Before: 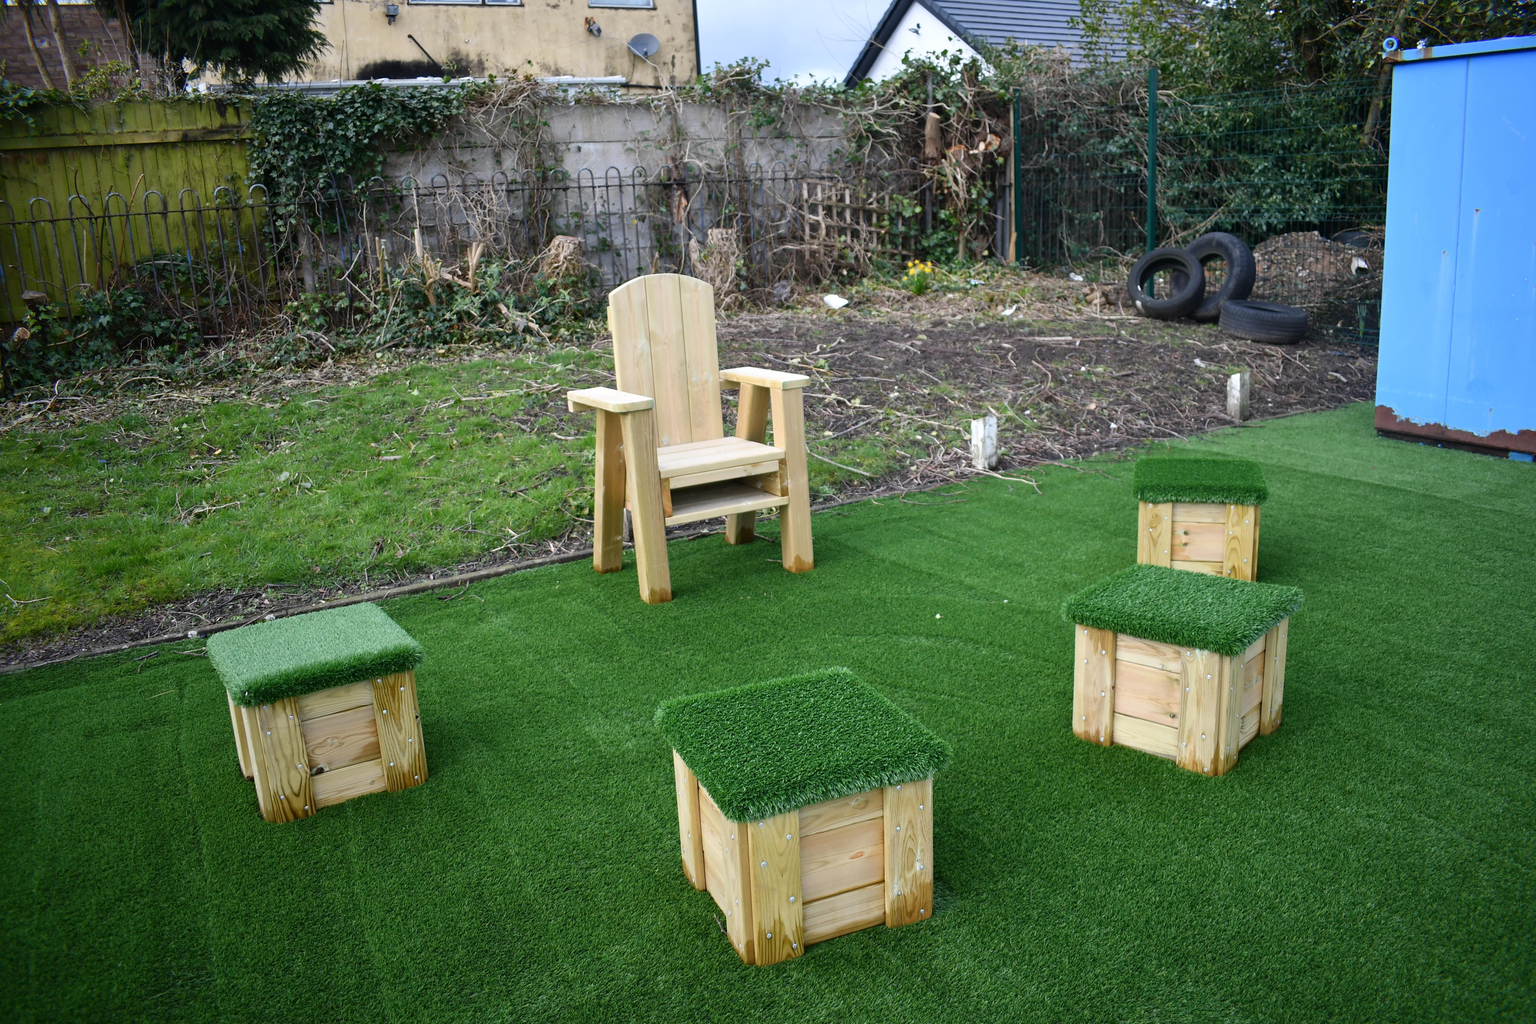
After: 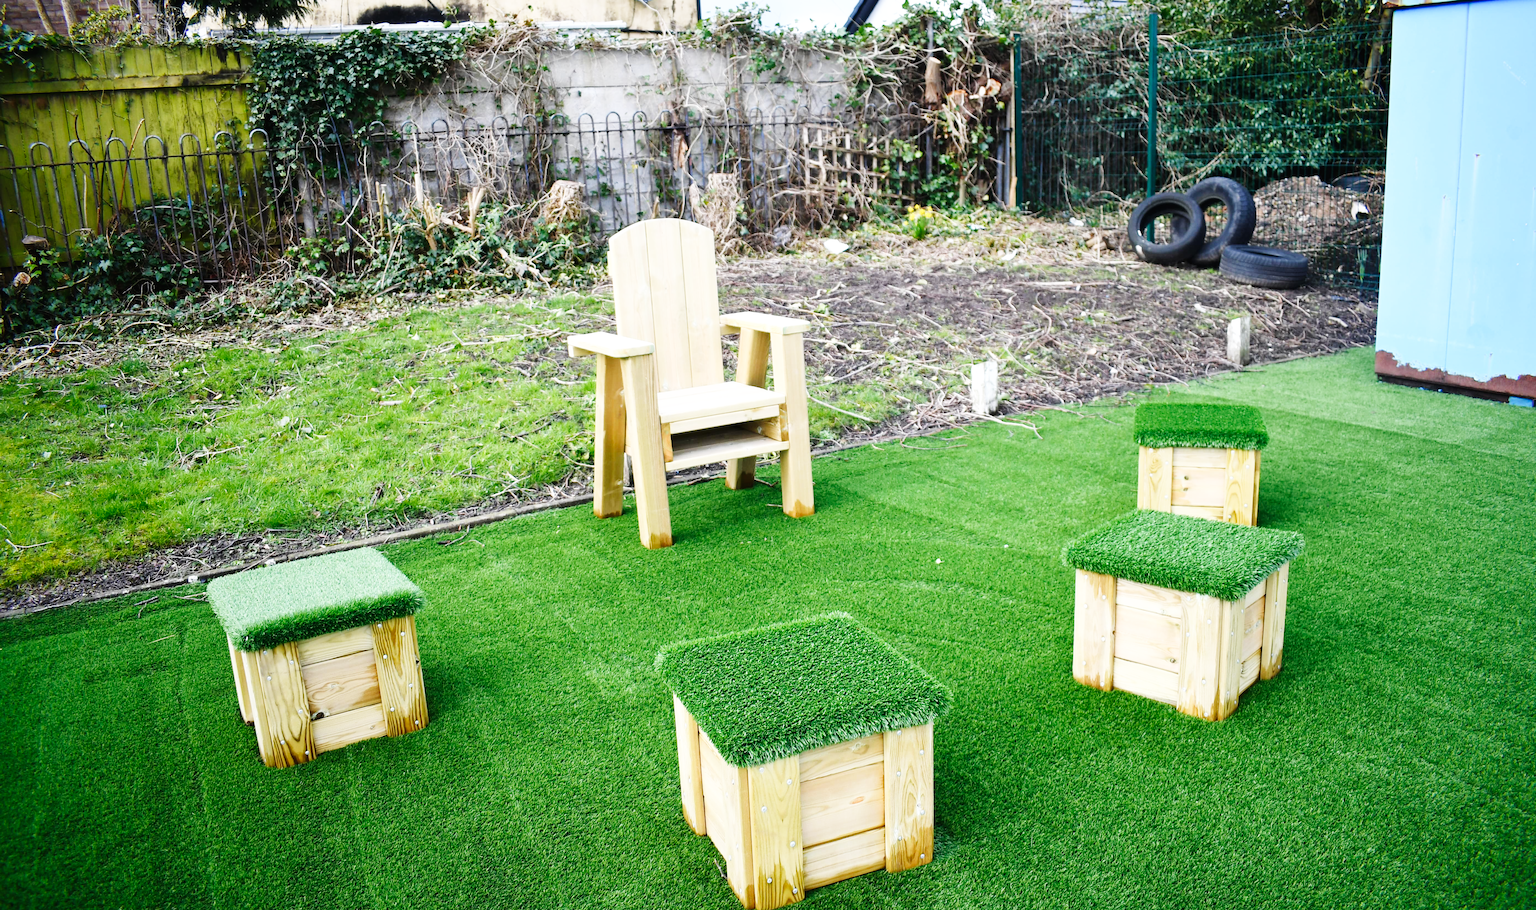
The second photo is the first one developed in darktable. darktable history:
crop and rotate: top 5.441%, bottom 5.586%
contrast brightness saturation: saturation -0.058
tone equalizer: on, module defaults
base curve: curves: ch0 [(0, 0.003) (0.001, 0.002) (0.006, 0.004) (0.02, 0.022) (0.048, 0.086) (0.094, 0.234) (0.162, 0.431) (0.258, 0.629) (0.385, 0.8) (0.548, 0.918) (0.751, 0.988) (1, 1)], preserve colors none
